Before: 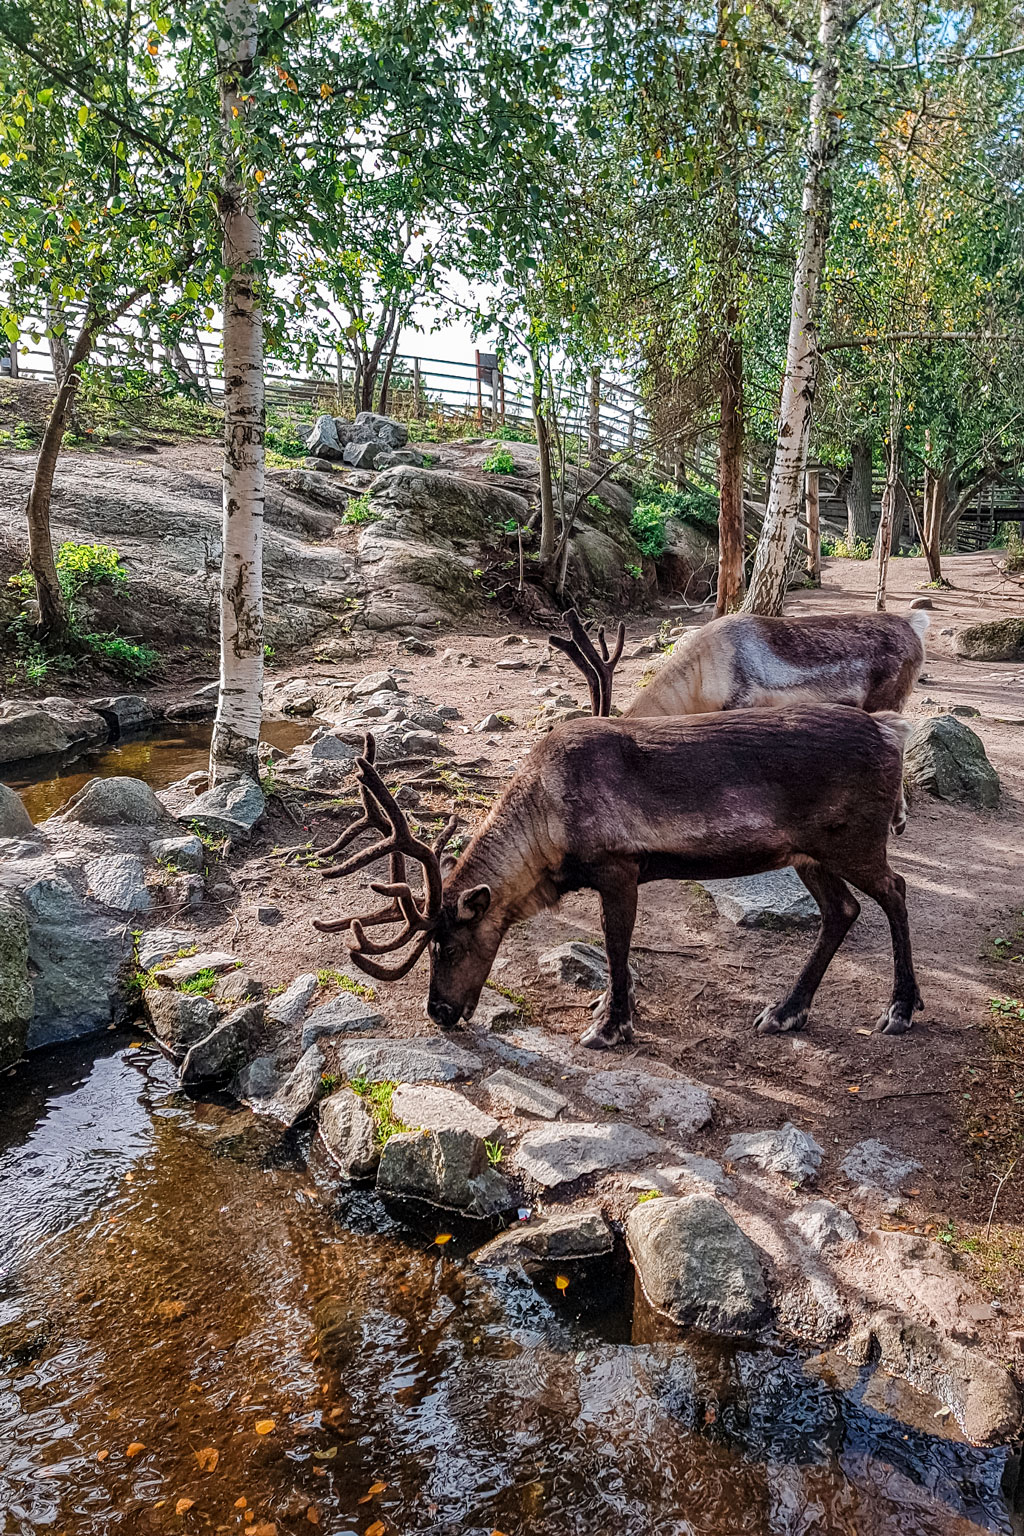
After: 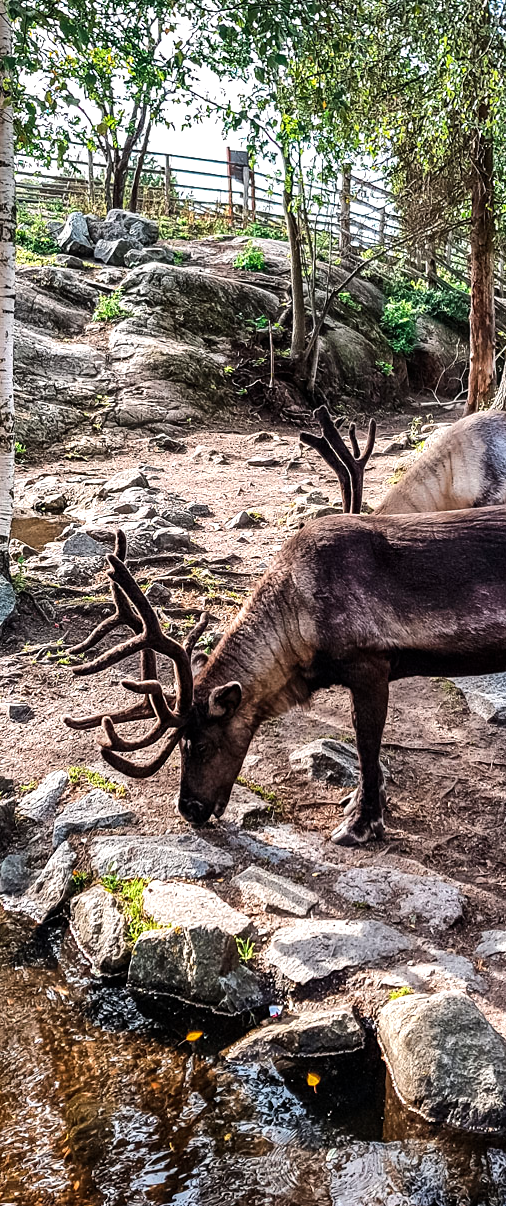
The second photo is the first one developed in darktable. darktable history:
crop and rotate: angle 0.02°, left 24.353%, top 13.219%, right 26.156%, bottom 8.224%
tone equalizer: -8 EV -0.75 EV, -7 EV -0.7 EV, -6 EV -0.6 EV, -5 EV -0.4 EV, -3 EV 0.4 EV, -2 EV 0.6 EV, -1 EV 0.7 EV, +0 EV 0.75 EV, edges refinement/feathering 500, mask exposure compensation -1.57 EV, preserve details no
